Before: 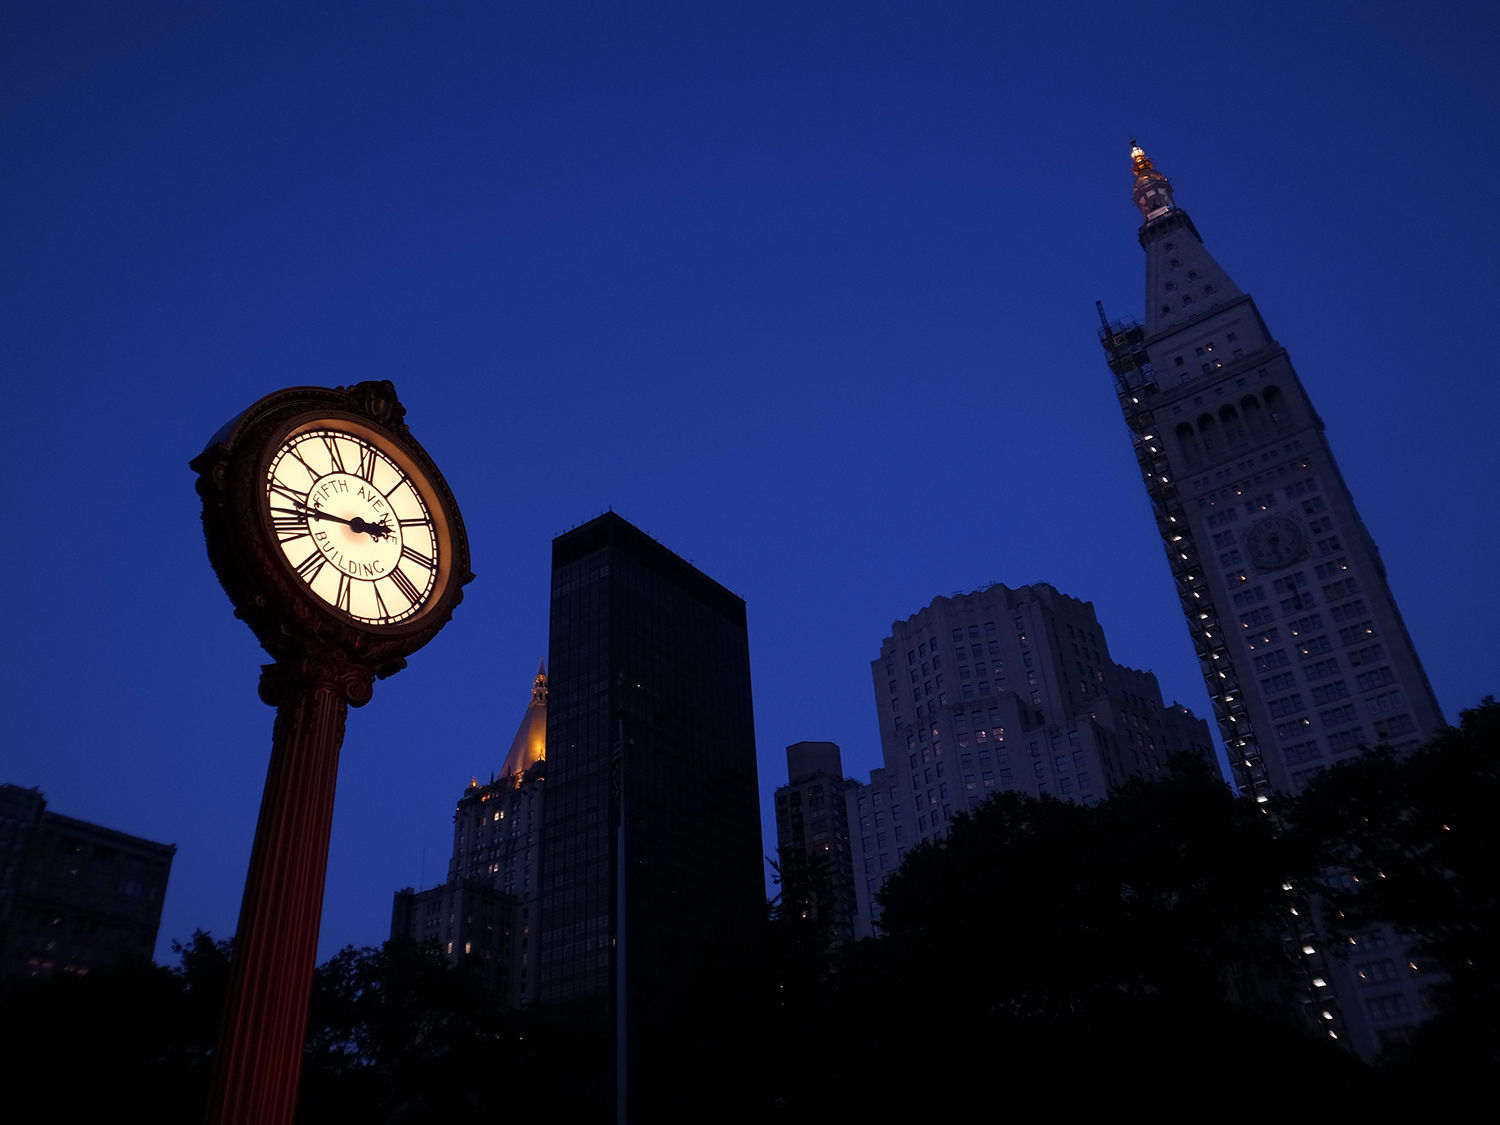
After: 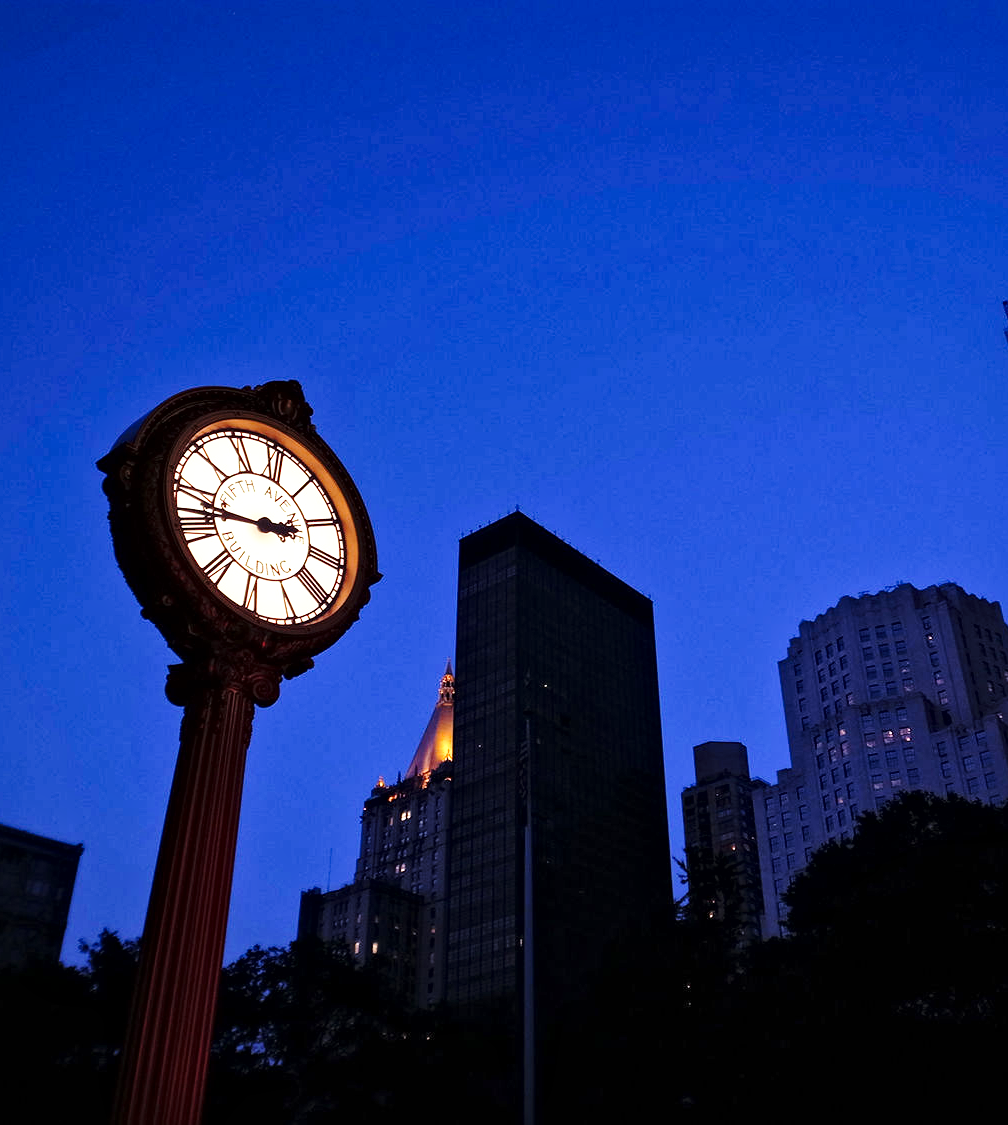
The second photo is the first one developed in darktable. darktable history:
exposure: exposure 0.493 EV, compensate highlight preservation false
local contrast: mode bilateral grid, contrast 20, coarseness 21, detail 150%, midtone range 0.2
base curve: curves: ch0 [(0, 0) (0.028, 0.03) (0.121, 0.232) (0.46, 0.748) (0.859, 0.968) (1, 1)], preserve colors none
crop and rotate: left 6.225%, right 26.542%
